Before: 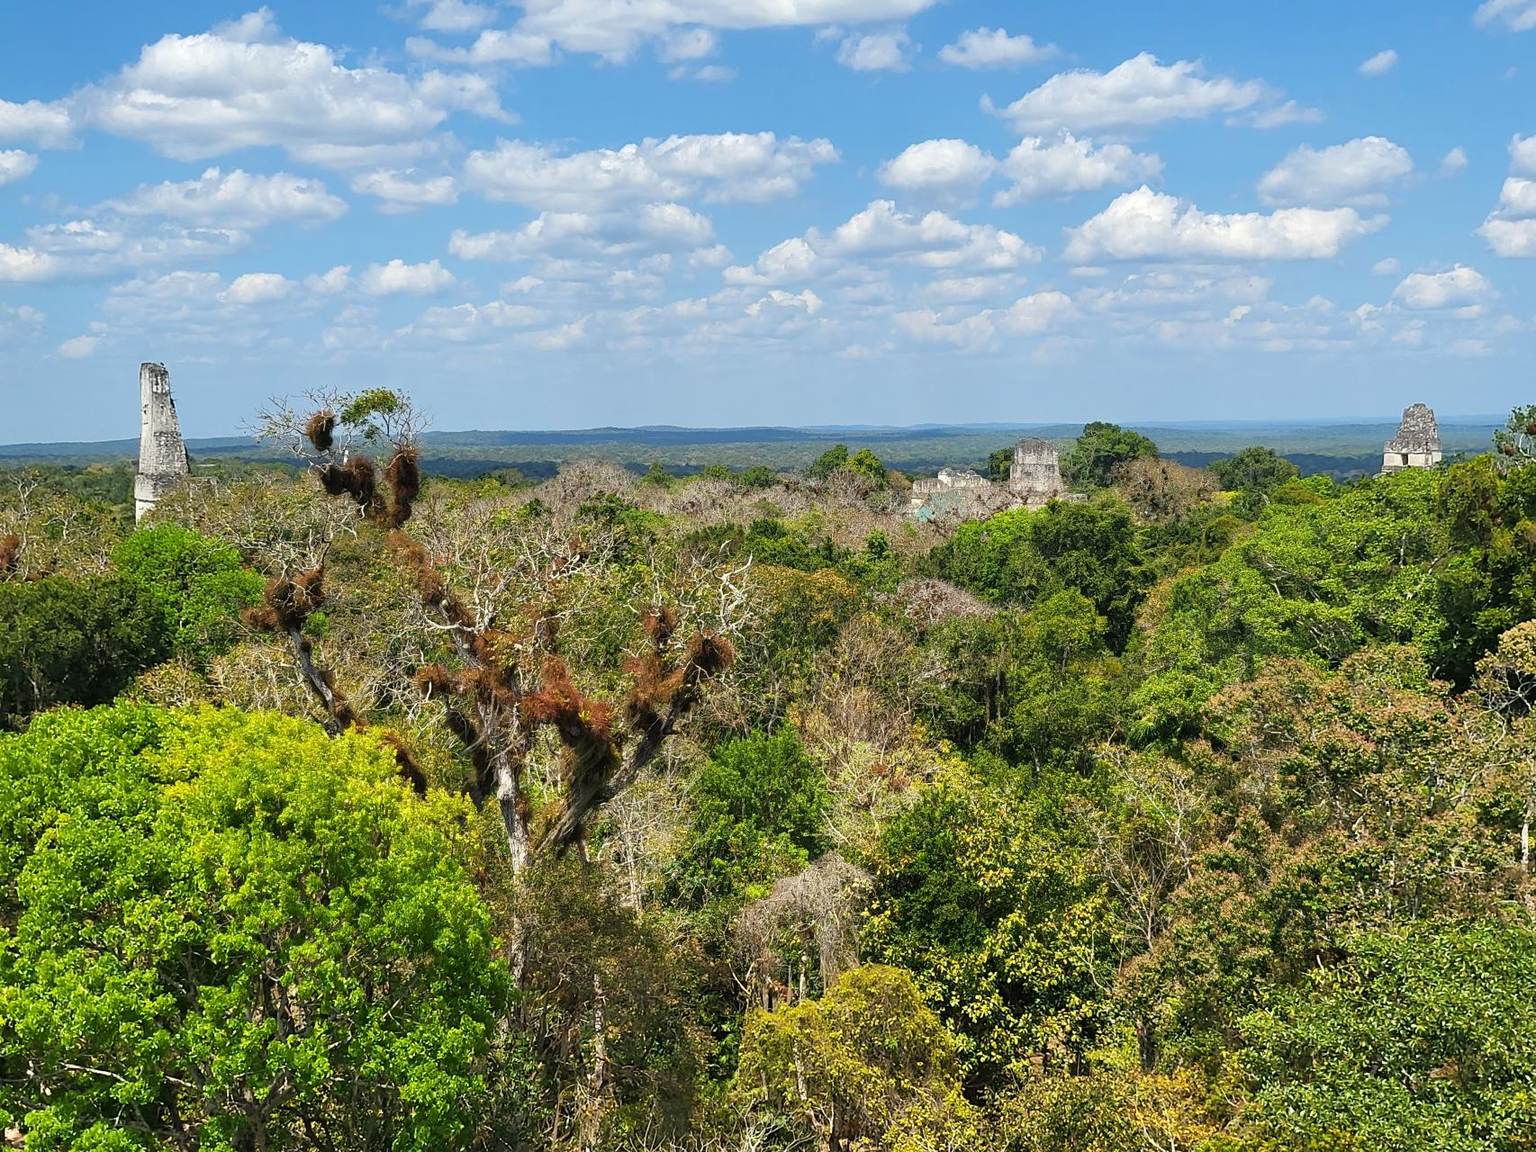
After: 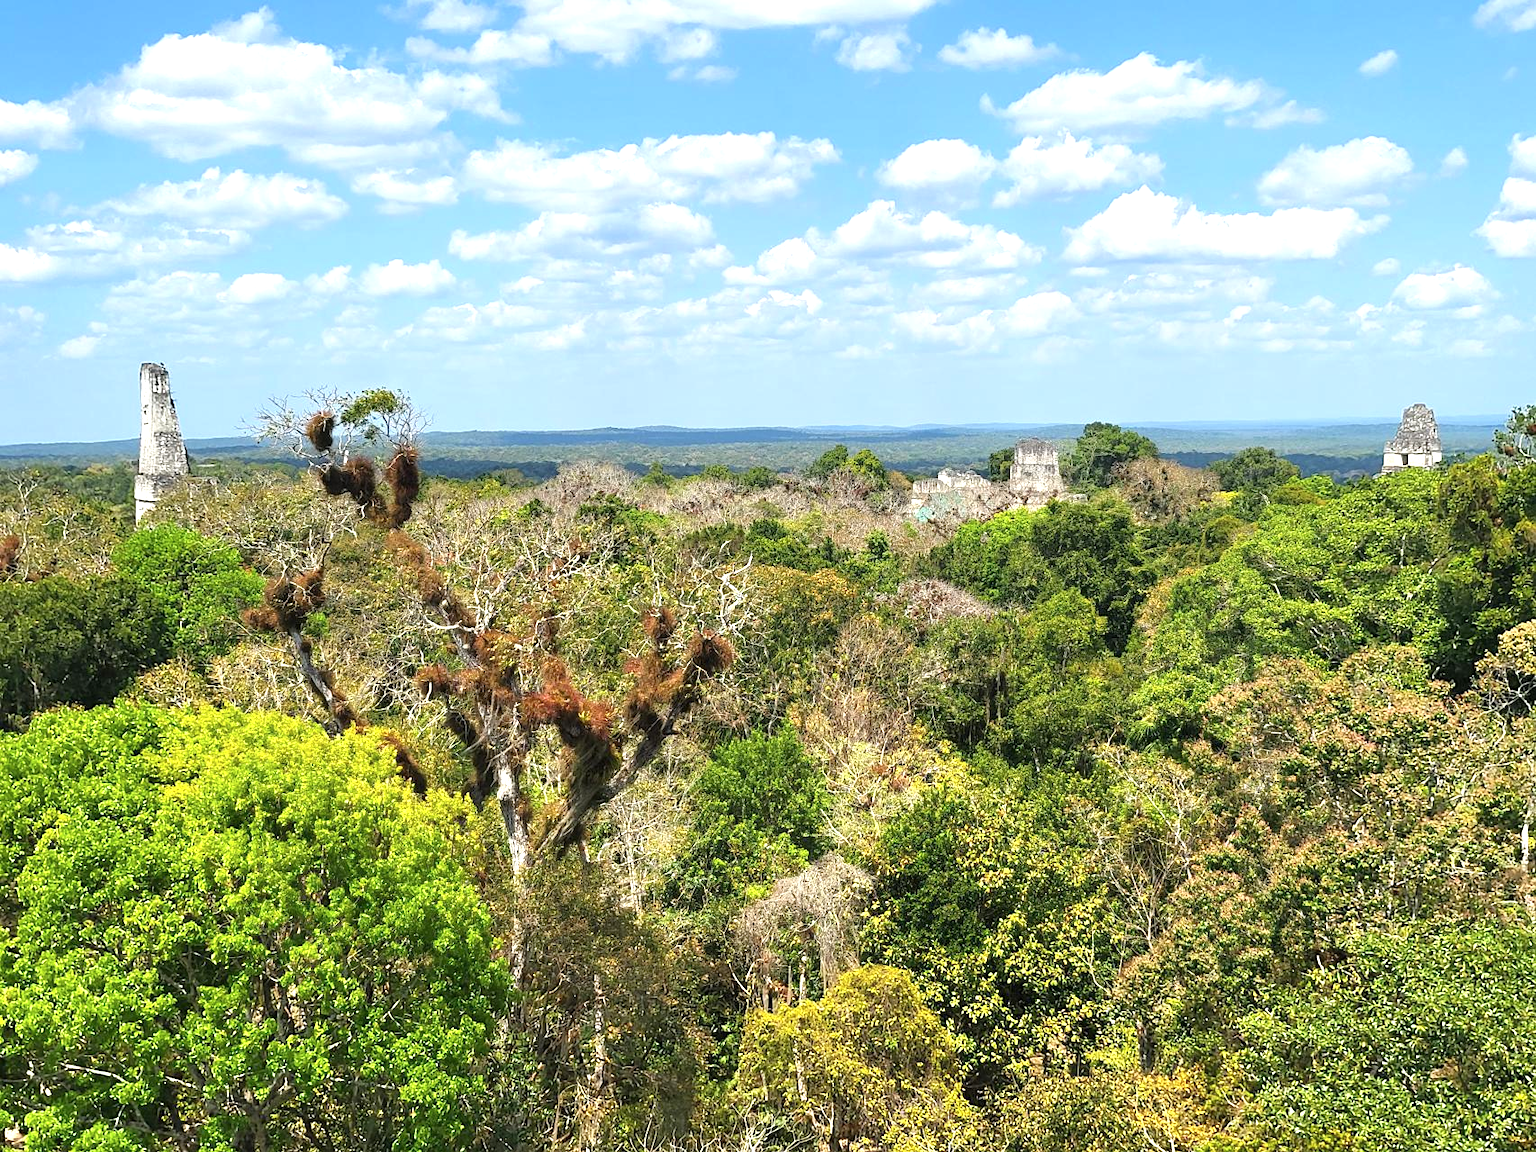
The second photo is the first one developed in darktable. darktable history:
exposure: exposure 0.722 EV, compensate highlight preservation false
contrast brightness saturation: saturation -0.05
tone equalizer: on, module defaults
